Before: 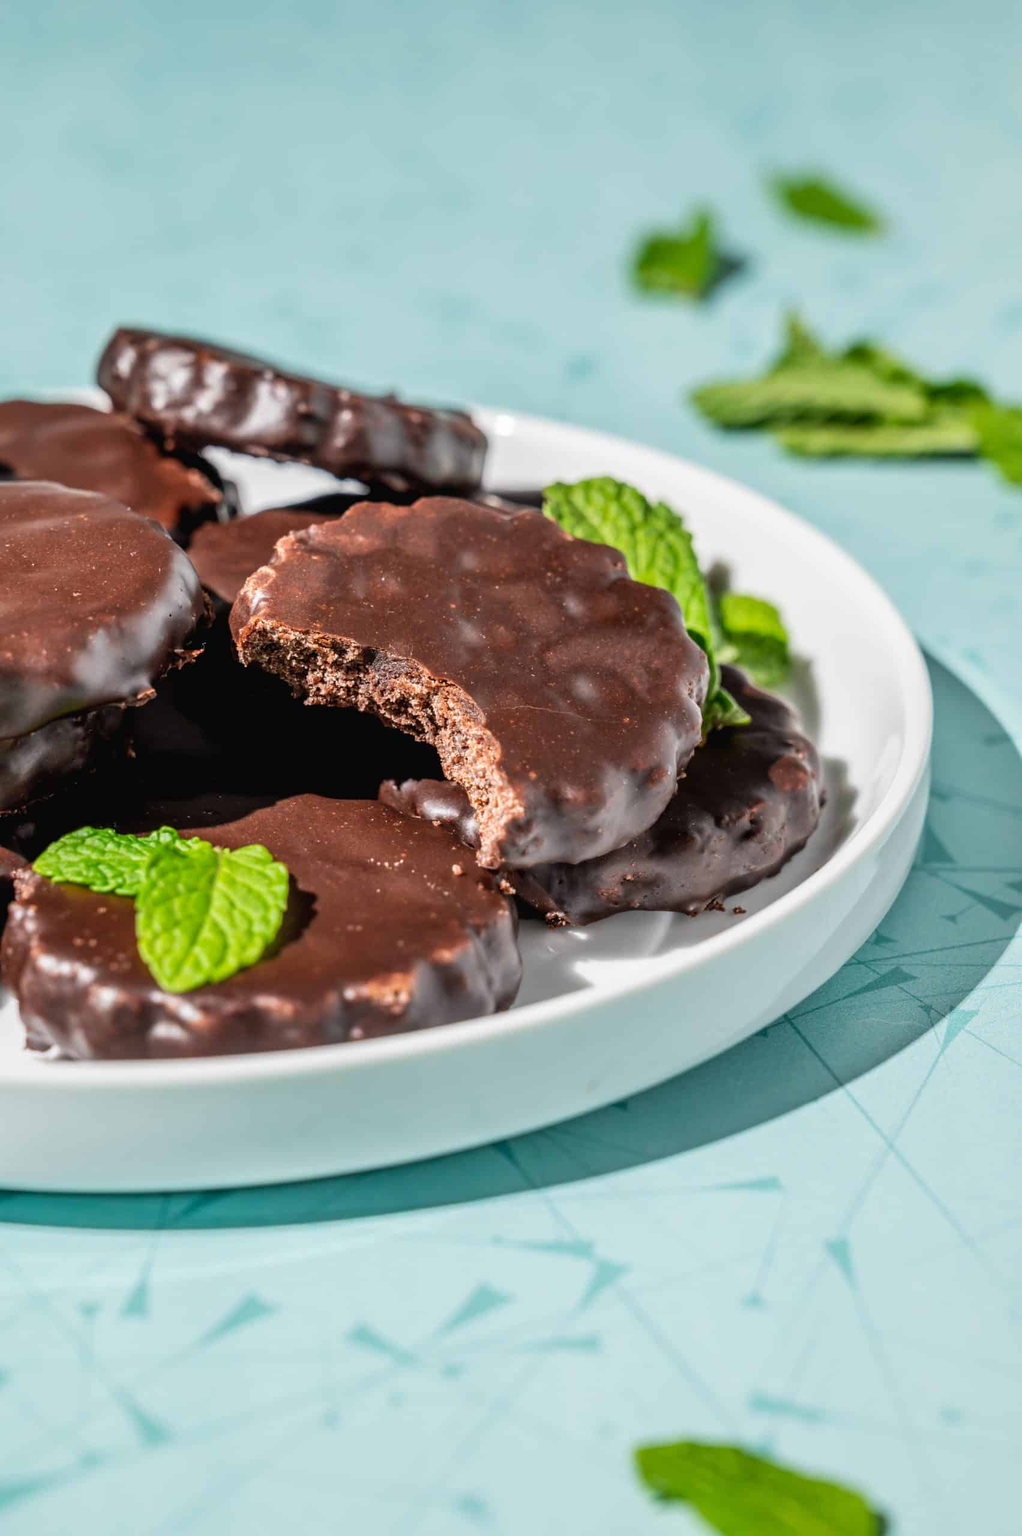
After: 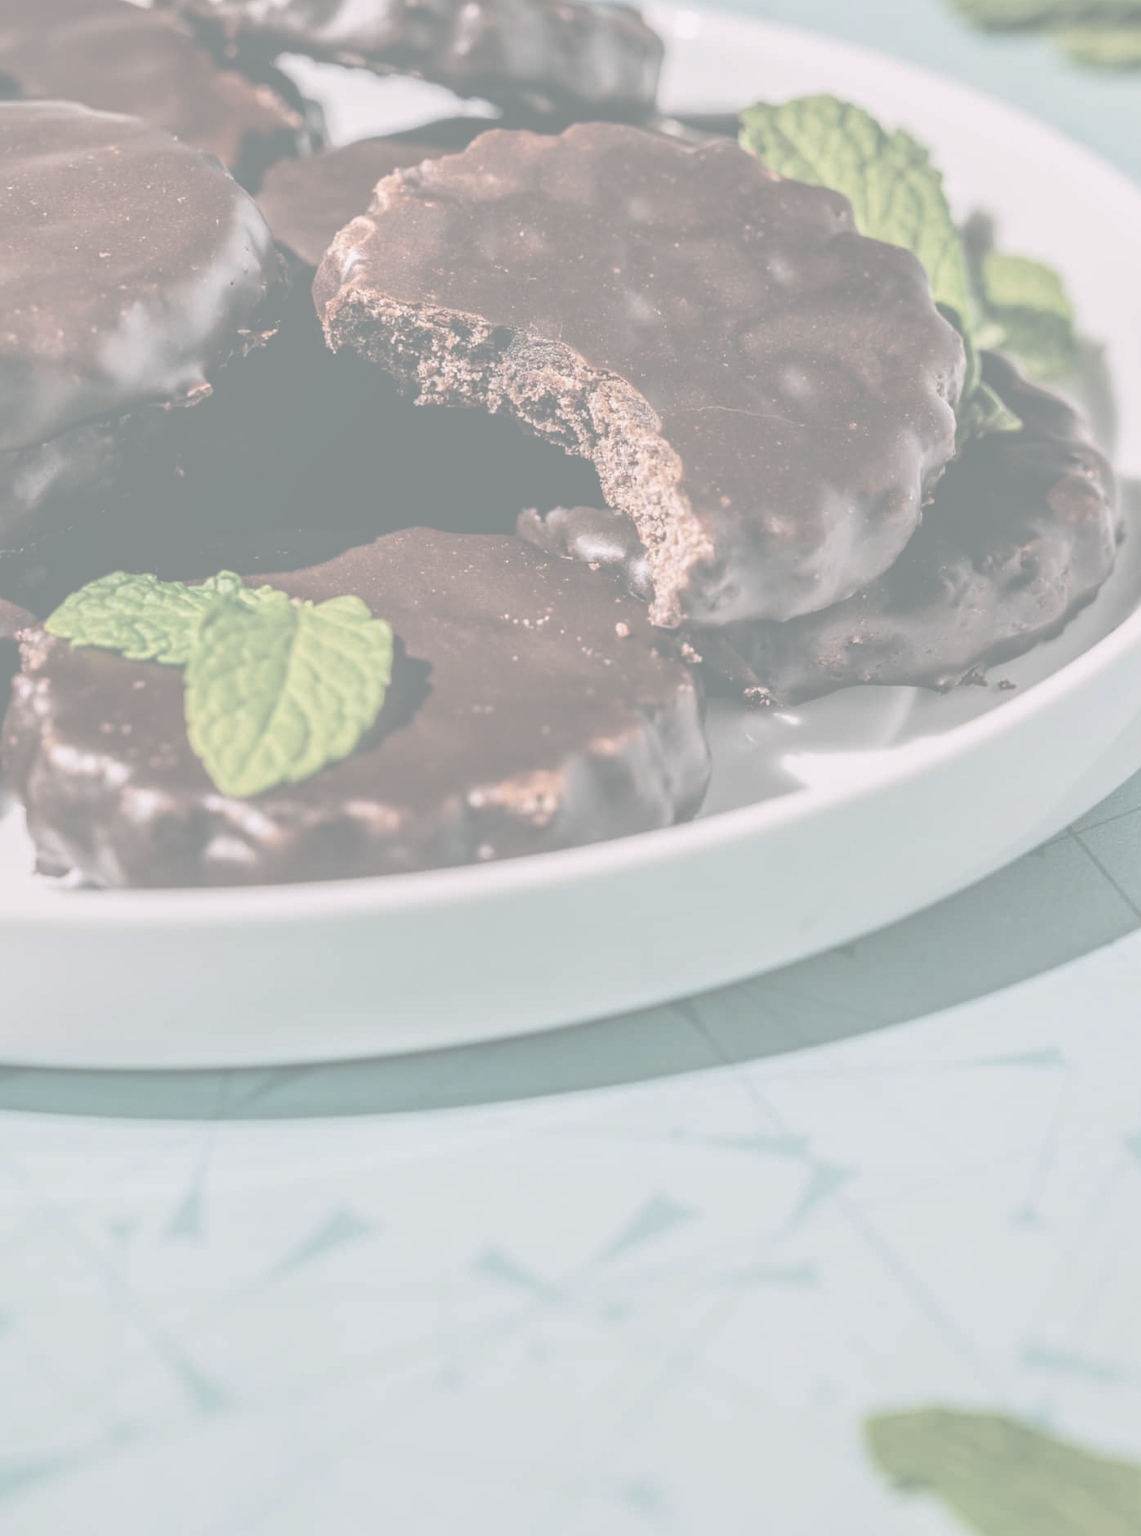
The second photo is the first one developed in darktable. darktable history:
crop: top 26.531%, right 17.959%
color balance rgb: perceptual saturation grading › global saturation 30%, global vibrance 20%
exposure: black level correction -0.062, exposure -0.05 EV, compensate highlight preservation false
tone equalizer: on, module defaults
local contrast: detail 130%
contrast brightness saturation: contrast -0.32, brightness 0.75, saturation -0.78
color balance: lift [1.016, 0.983, 1, 1.017], gamma [0.78, 1.018, 1.043, 0.957], gain [0.786, 1.063, 0.937, 1.017], input saturation 118.26%, contrast 13.43%, contrast fulcrum 21.62%, output saturation 82.76%
